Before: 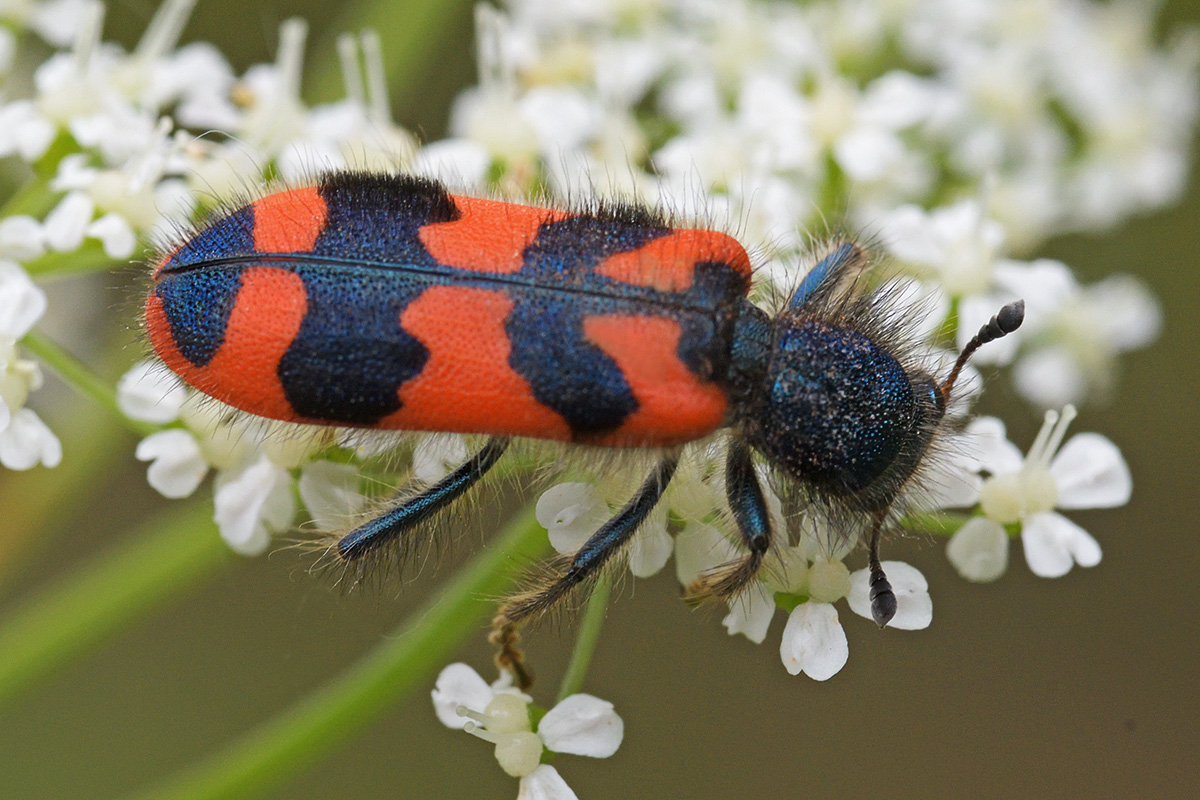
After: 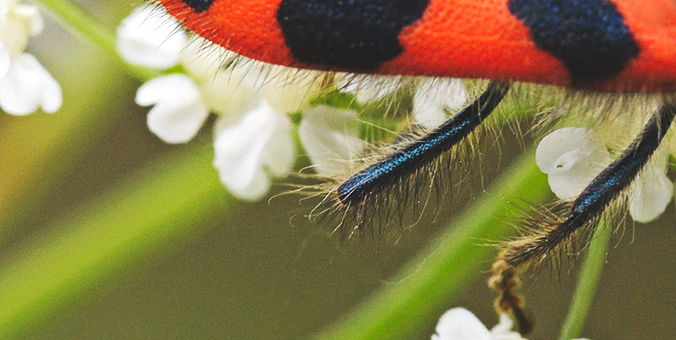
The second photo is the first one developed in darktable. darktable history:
levels: levels [0.016, 0.5, 0.996]
tone curve: curves: ch0 [(0, 0) (0.003, 0.117) (0.011, 0.125) (0.025, 0.133) (0.044, 0.144) (0.069, 0.152) (0.1, 0.167) (0.136, 0.186) (0.177, 0.21) (0.224, 0.244) (0.277, 0.295) (0.335, 0.357) (0.399, 0.445) (0.468, 0.531) (0.543, 0.629) (0.623, 0.716) (0.709, 0.803) (0.801, 0.876) (0.898, 0.939) (1, 1)], preserve colors none
tone equalizer: -8 EV -0.417 EV, -7 EV -0.389 EV, -6 EV -0.333 EV, -5 EV -0.222 EV, -3 EV 0.222 EV, -2 EV 0.333 EV, -1 EV 0.389 EV, +0 EV 0.417 EV, edges refinement/feathering 500, mask exposure compensation -1.57 EV, preserve details no
crop: top 44.483%, right 43.593%, bottom 12.892%
